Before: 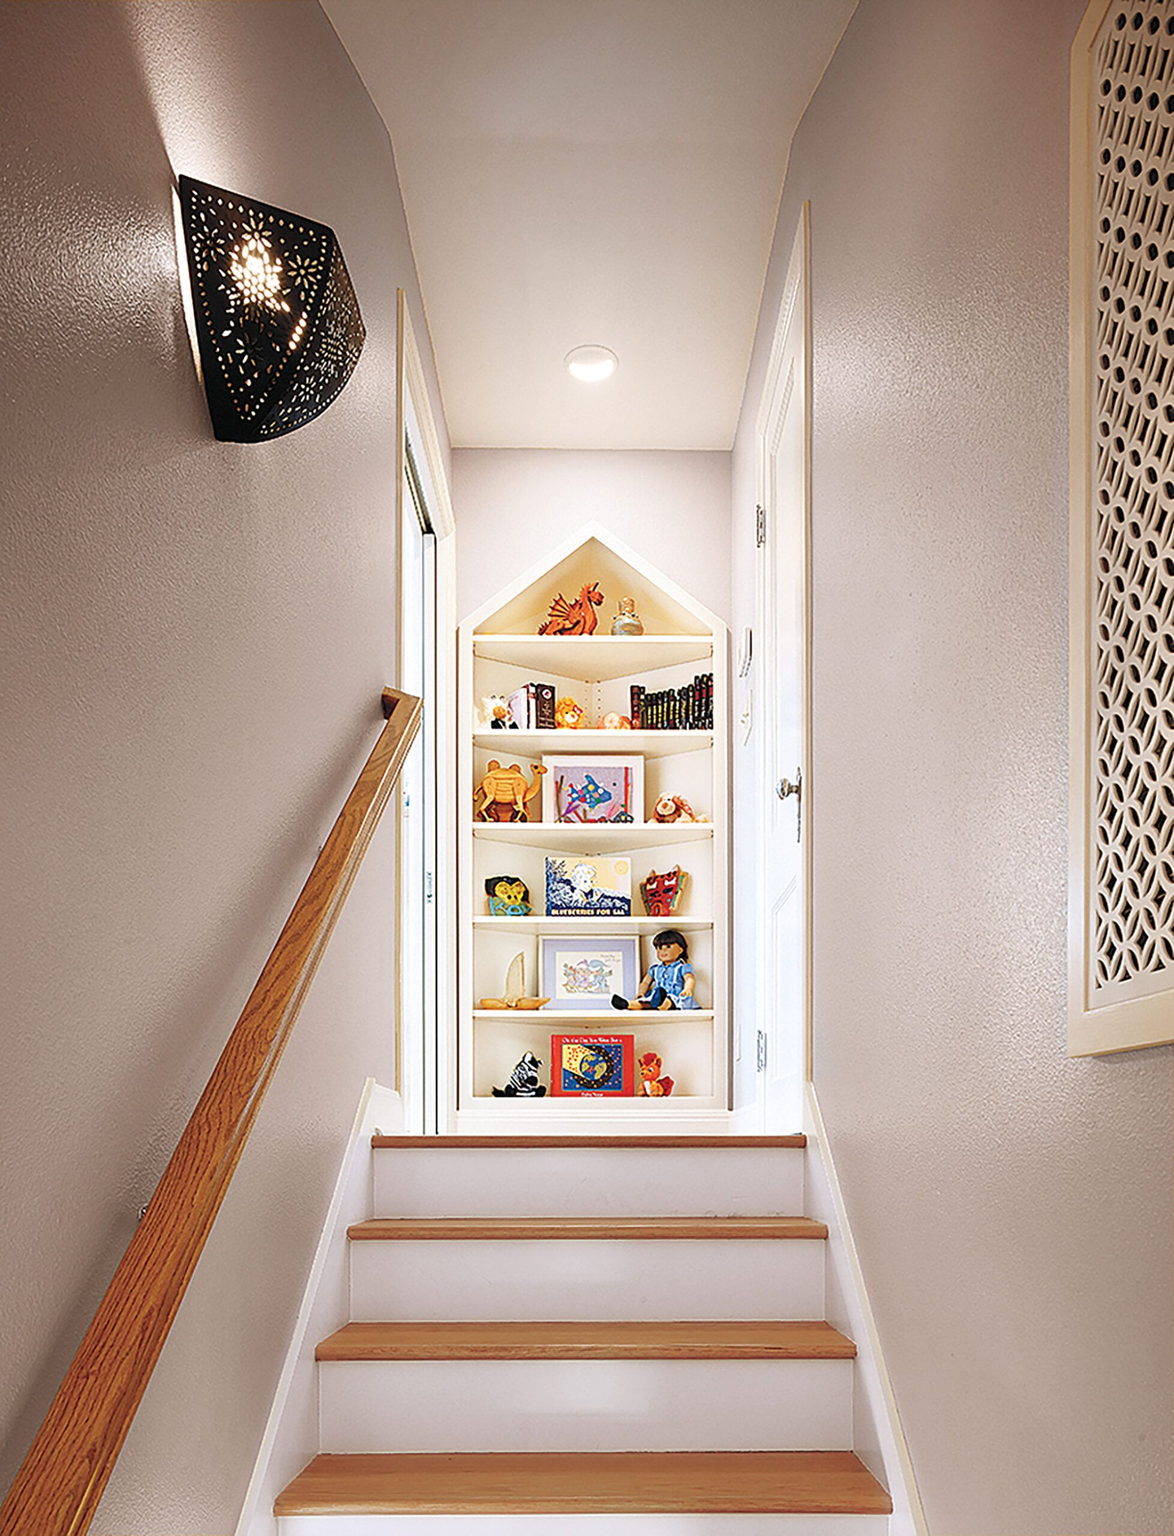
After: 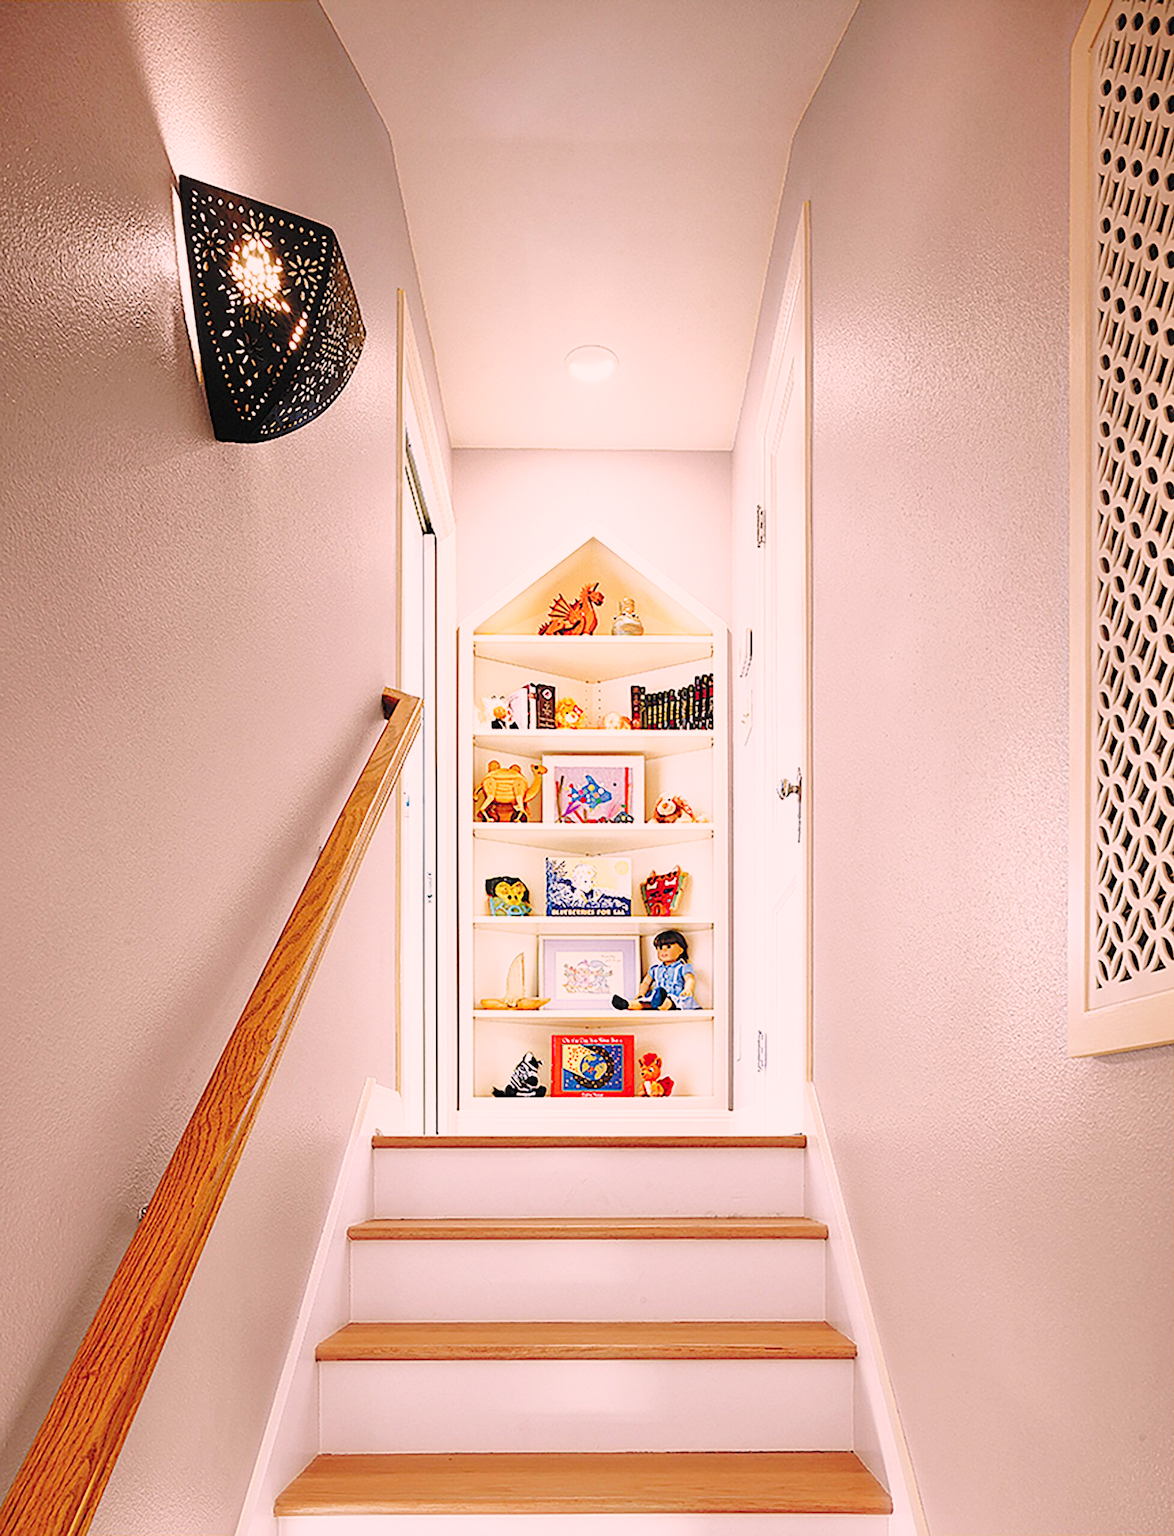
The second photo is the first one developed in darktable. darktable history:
tone equalizer: -8 EV 0.25 EV, -7 EV 0.417 EV, -6 EV 0.417 EV, -5 EV 0.25 EV, -3 EV -0.25 EV, -2 EV -0.417 EV, -1 EV -0.417 EV, +0 EV -0.25 EV, edges refinement/feathering 500, mask exposure compensation -1.57 EV, preserve details guided filter
base curve: curves: ch0 [(0, 0) (0.028, 0.03) (0.121, 0.232) (0.46, 0.748) (0.859, 0.968) (1, 1)], preserve colors none
color correction: highlights a* 12.23, highlights b* 5.41
